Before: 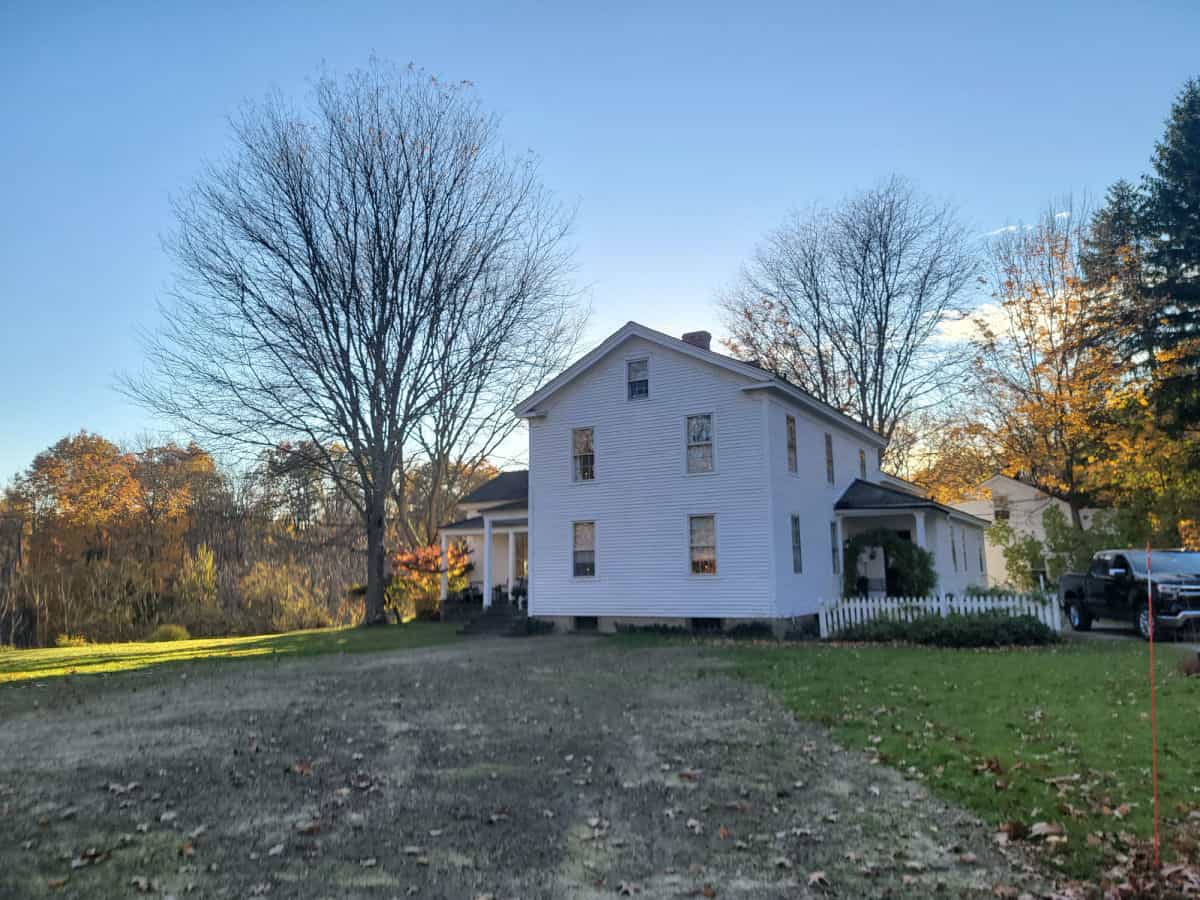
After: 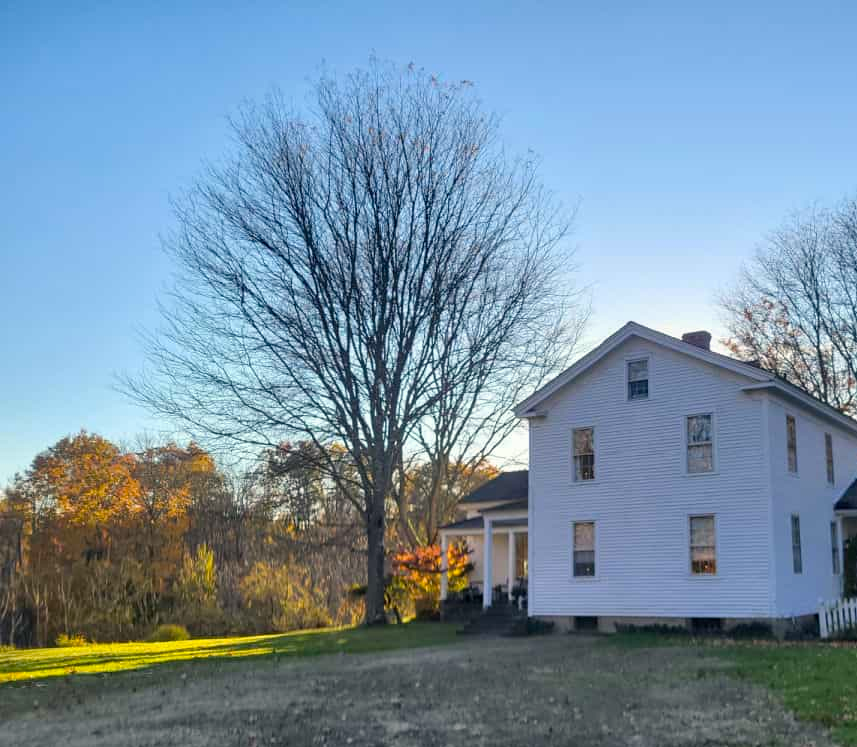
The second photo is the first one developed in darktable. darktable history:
crop: right 28.547%, bottom 16.365%
contrast brightness saturation: contrast 0.05
color balance rgb: highlights gain › chroma 1.115%, highlights gain › hue 67.85°, perceptual saturation grading › global saturation 25.767%
